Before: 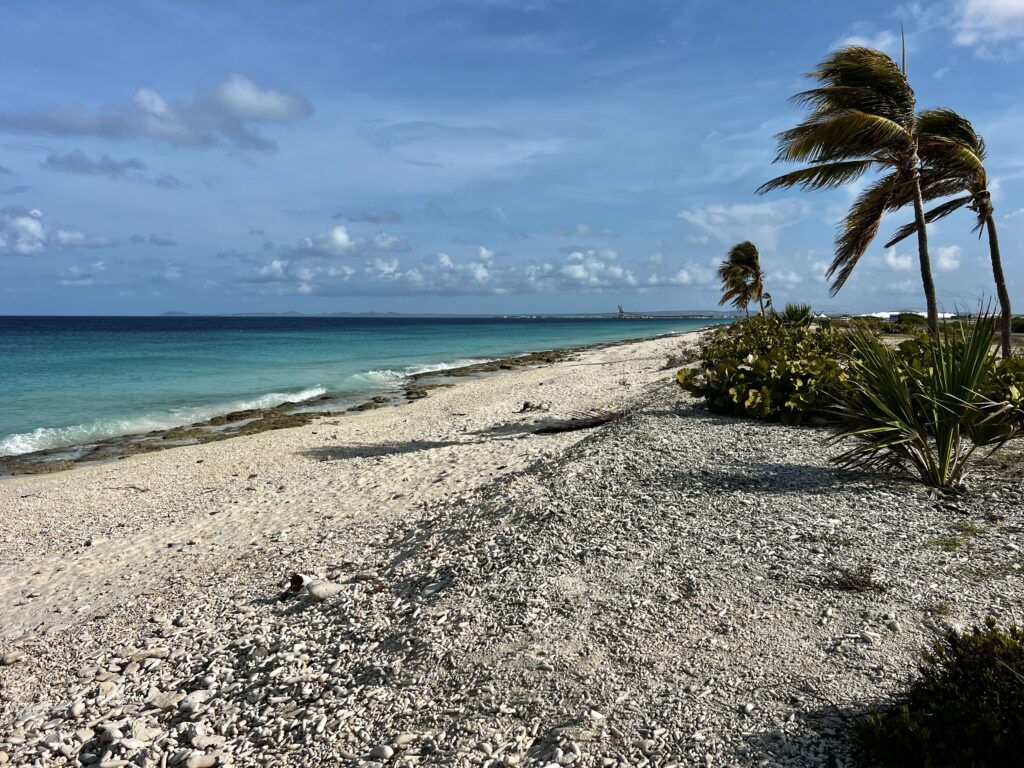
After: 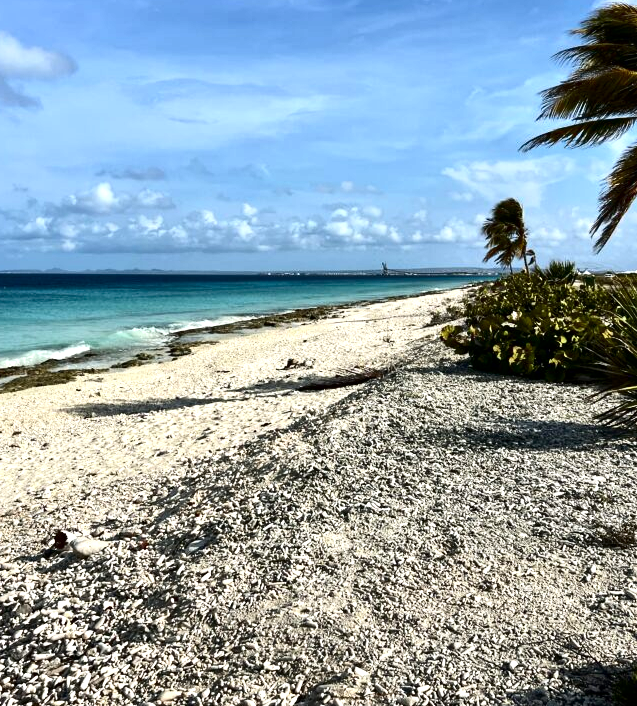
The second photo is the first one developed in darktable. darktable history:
local contrast: mode bilateral grid, contrast 10, coarseness 25, detail 115%, midtone range 0.2
contrast brightness saturation: contrast 0.202, brightness -0.106, saturation 0.099
crop and rotate: left 23.122%, top 5.645%, right 14.633%, bottom 2.346%
exposure: exposure 0.663 EV, compensate exposure bias true, compensate highlight preservation false
